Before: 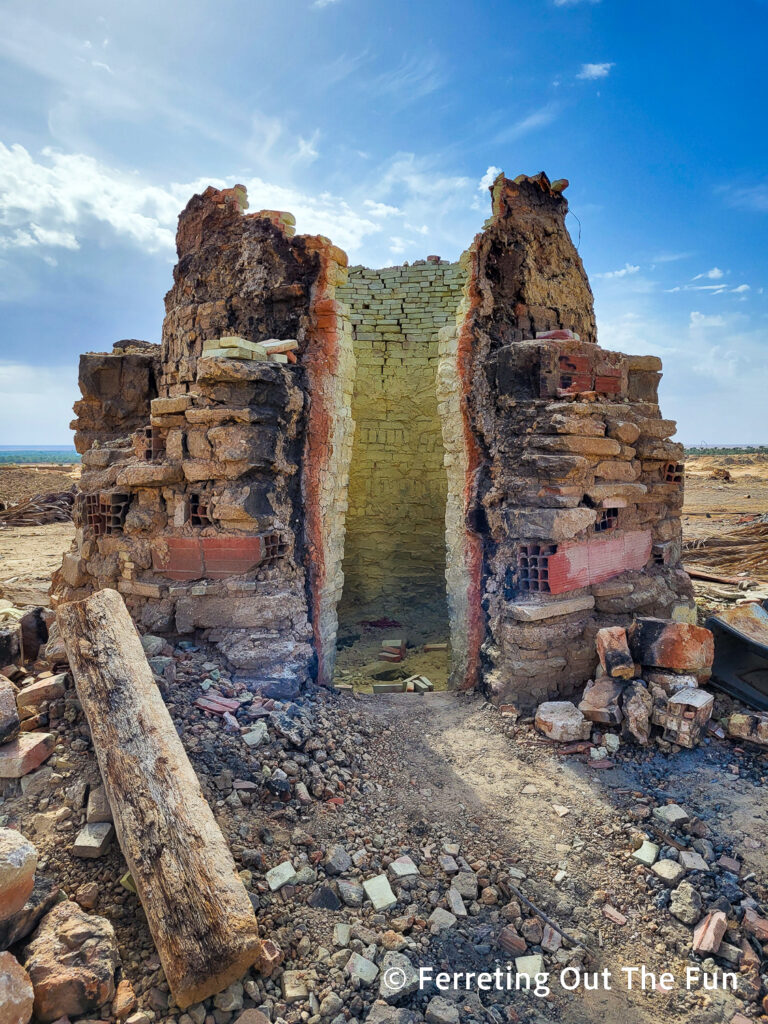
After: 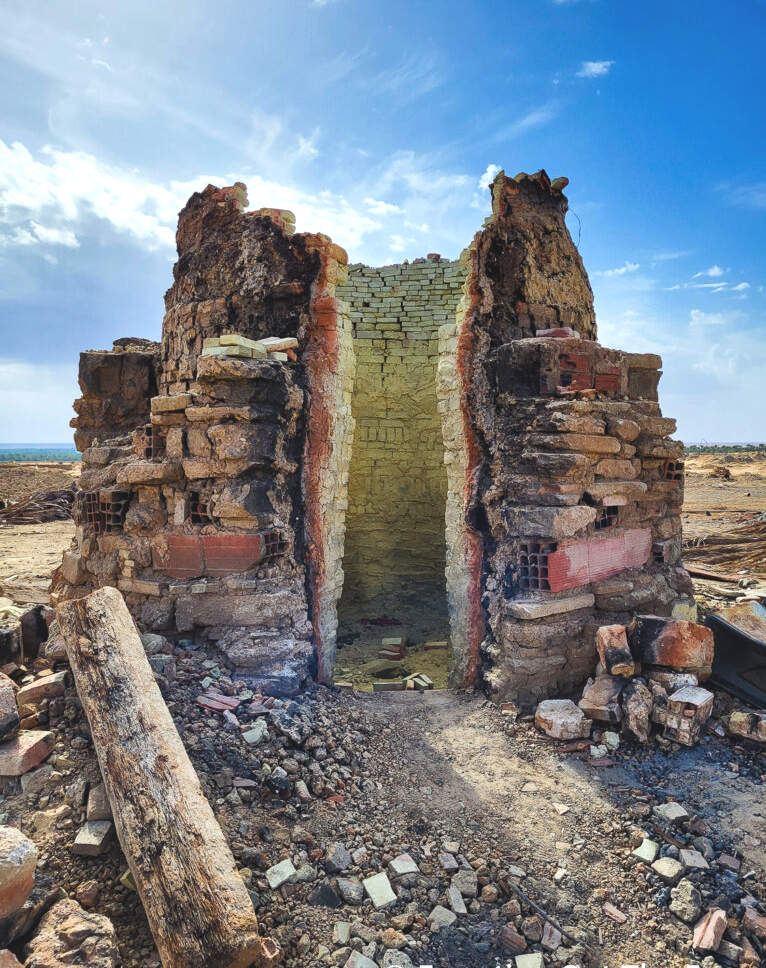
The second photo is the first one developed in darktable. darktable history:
tone equalizer: -8 EV -0.411 EV, -7 EV -0.392 EV, -6 EV -0.307 EV, -5 EV -0.249 EV, -3 EV 0.196 EV, -2 EV 0.363 EV, -1 EV 0.374 EV, +0 EV 0.394 EV, edges refinement/feathering 500, mask exposure compensation -1.57 EV, preserve details no
exposure: black level correction -0.014, exposure -0.189 EV, compensate highlight preservation false
crop: top 0.291%, right 0.258%, bottom 4.991%
